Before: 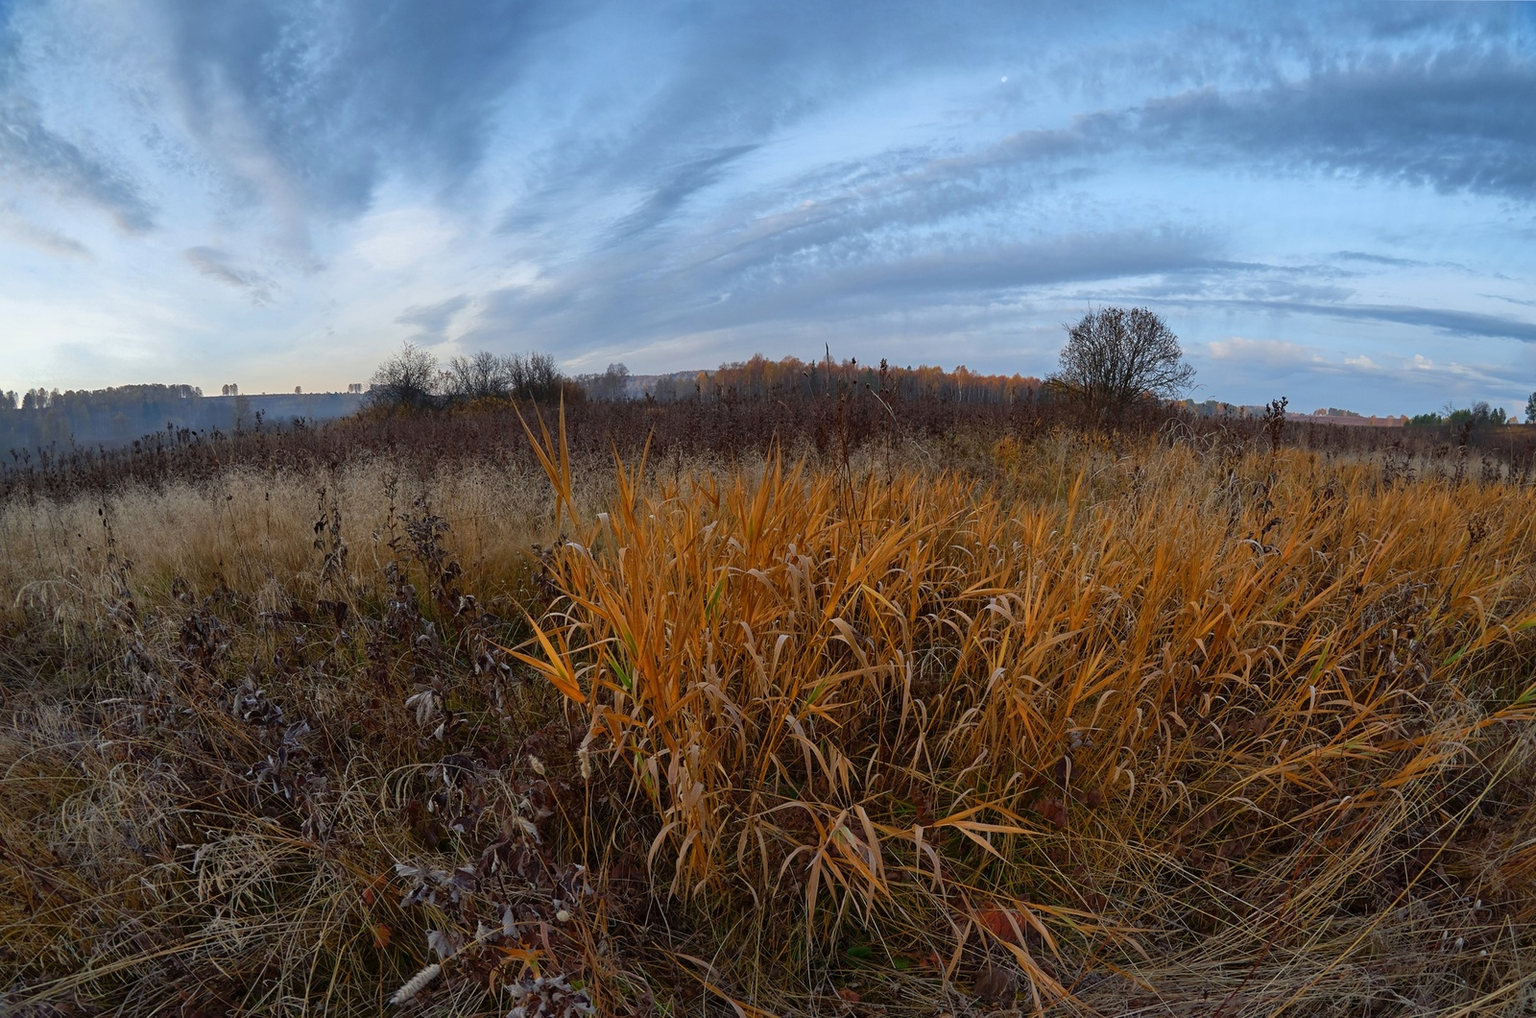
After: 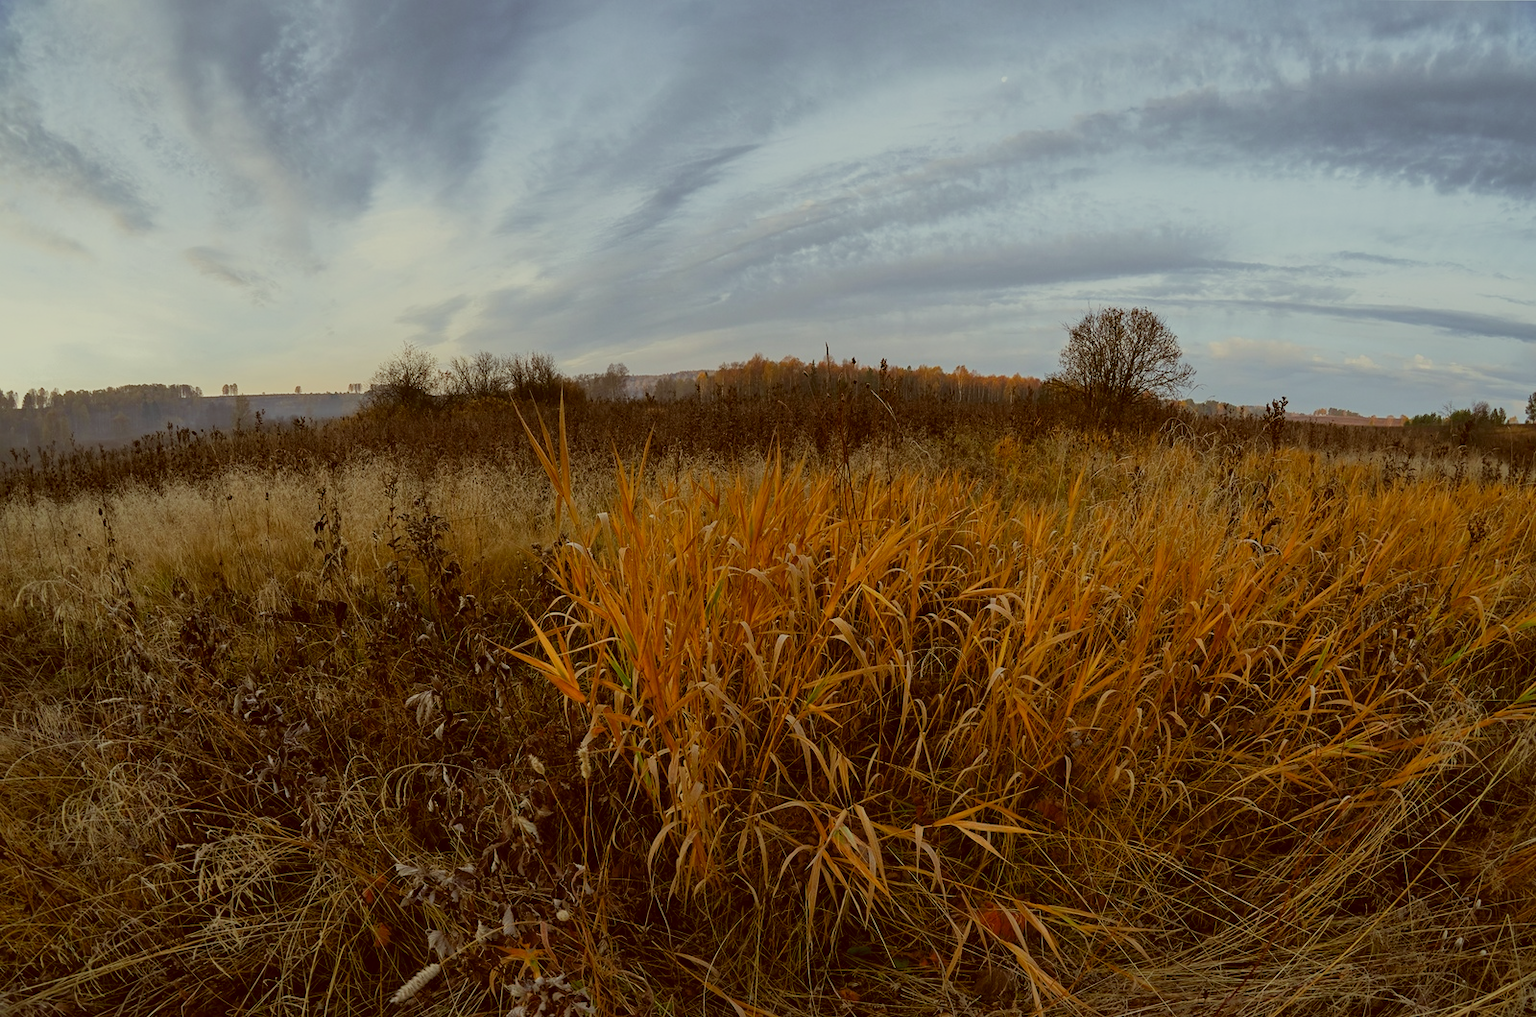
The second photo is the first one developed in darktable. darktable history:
filmic rgb: black relative exposure -8.02 EV, white relative exposure 4.05 EV, hardness 4.17, color science v5 (2021), contrast in shadows safe, contrast in highlights safe
color correction: highlights a* -5.31, highlights b* 9.79, shadows a* 9.52, shadows b* 24.23
